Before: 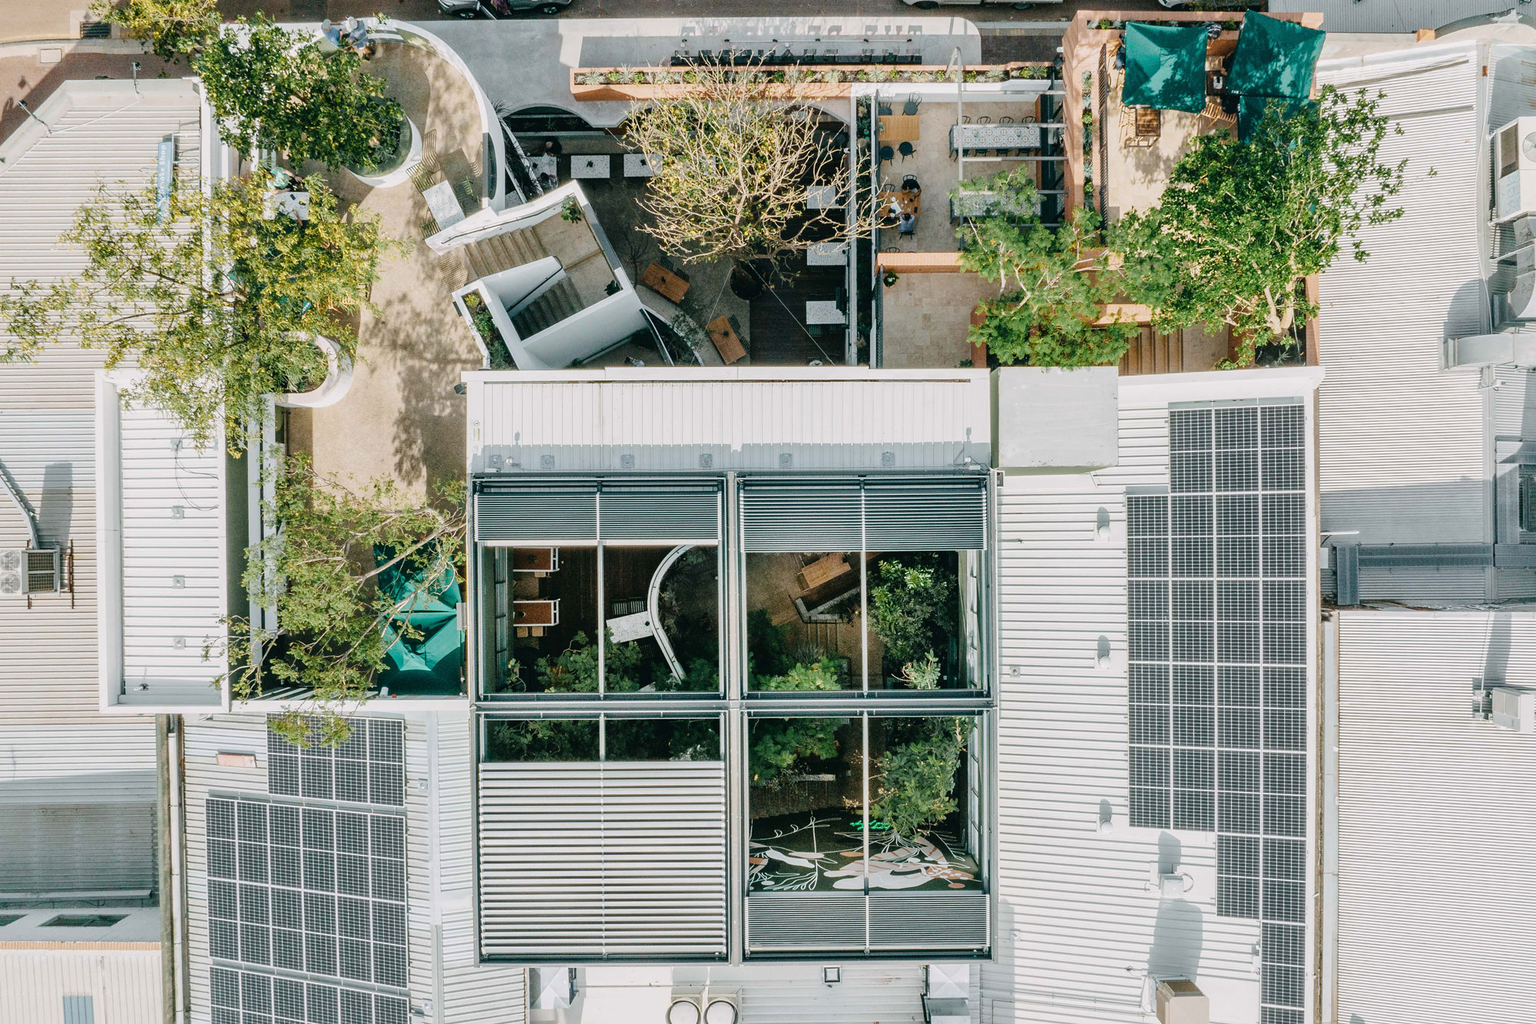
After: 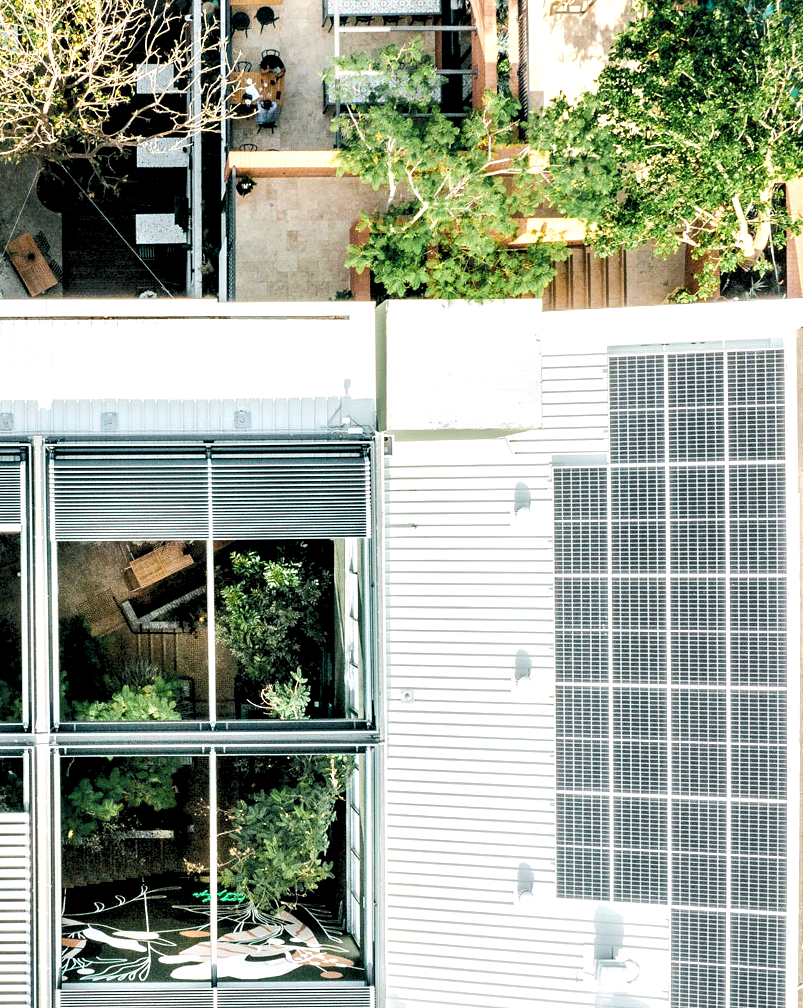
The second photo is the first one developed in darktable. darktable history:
rgb levels: levels [[0.013, 0.434, 0.89], [0, 0.5, 1], [0, 0.5, 1]]
crop: left 45.721%, top 13.393%, right 14.118%, bottom 10.01%
tone equalizer: -8 EV 0.001 EV, -7 EV -0.002 EV, -6 EV 0.002 EV, -5 EV -0.03 EV, -4 EV -0.116 EV, -3 EV -0.169 EV, -2 EV 0.24 EV, -1 EV 0.702 EV, +0 EV 0.493 EV
